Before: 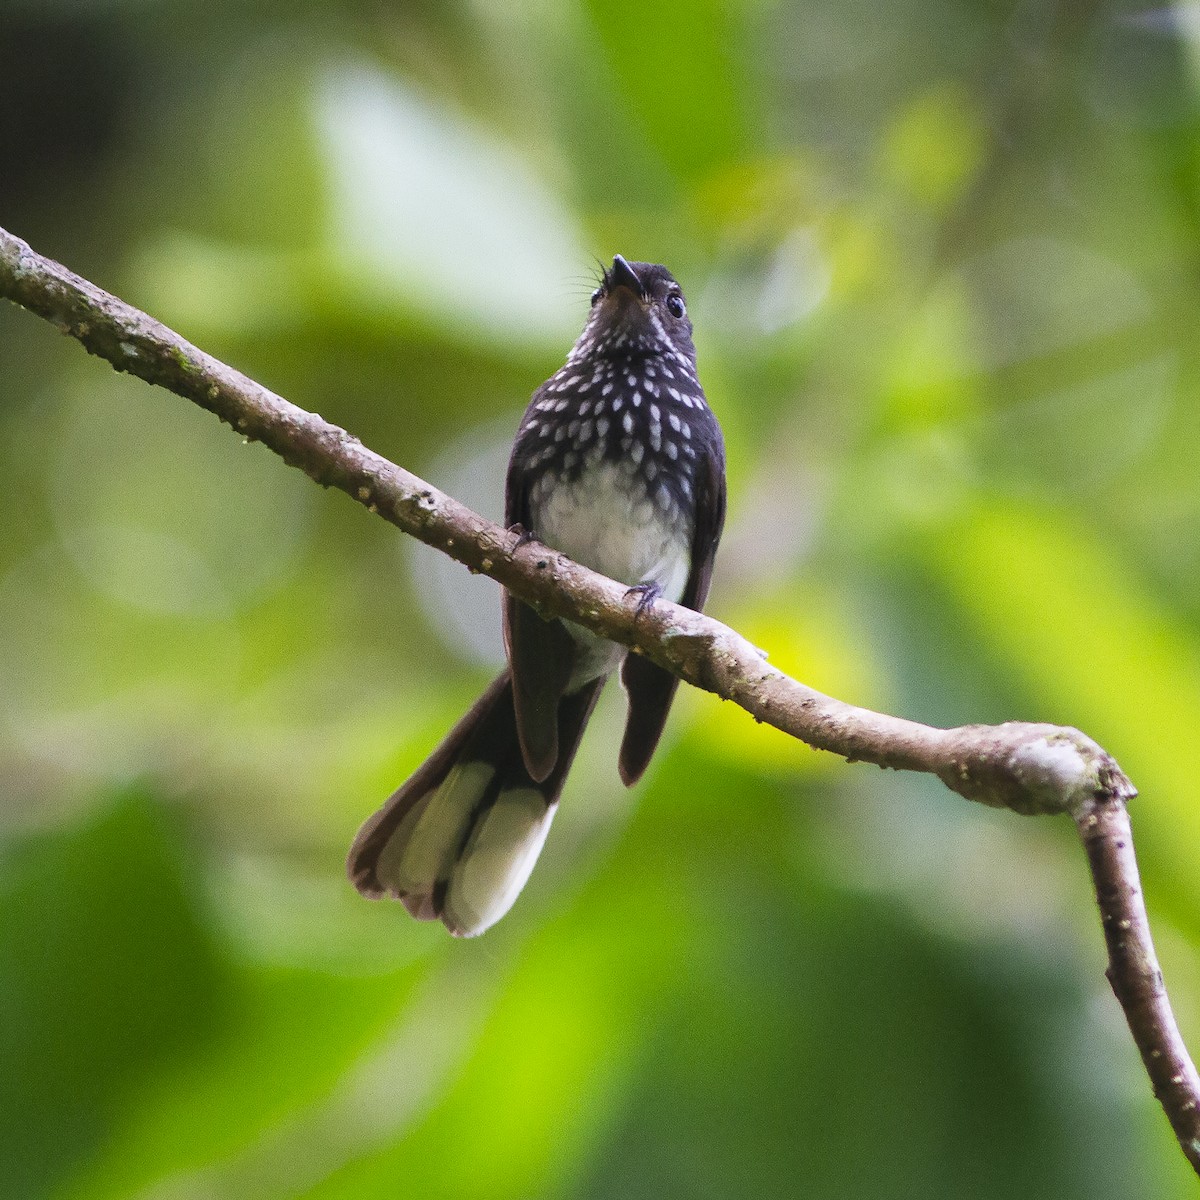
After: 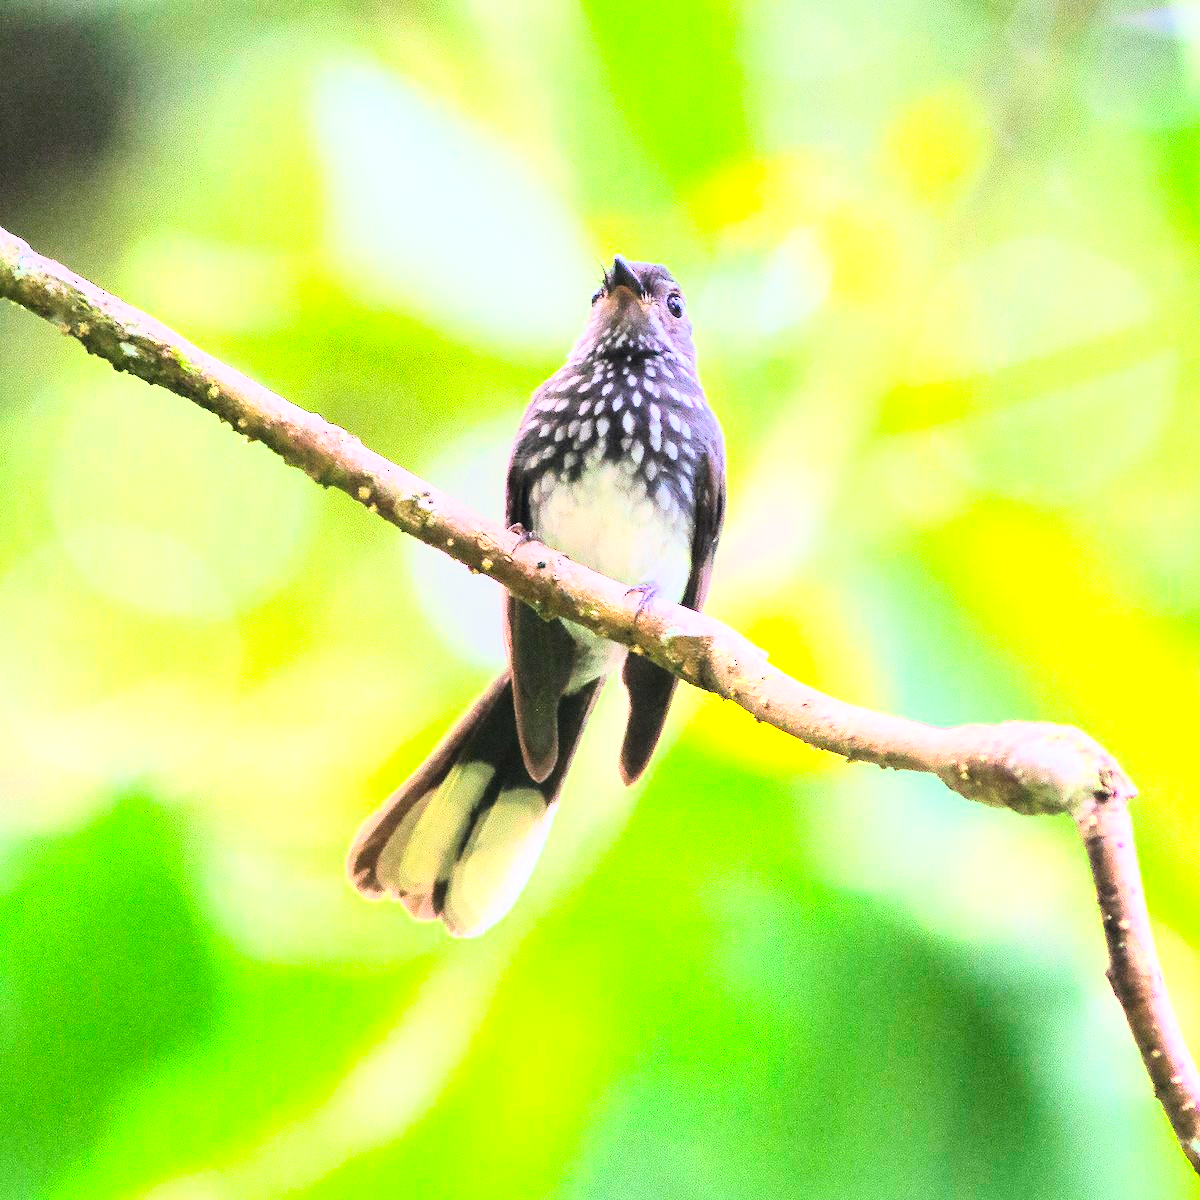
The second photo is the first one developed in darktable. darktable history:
tone curve: curves: ch0 [(0, 0) (0.417, 0.851) (1, 1)]
exposure: exposure 0.178 EV, compensate exposure bias true, compensate highlight preservation false
